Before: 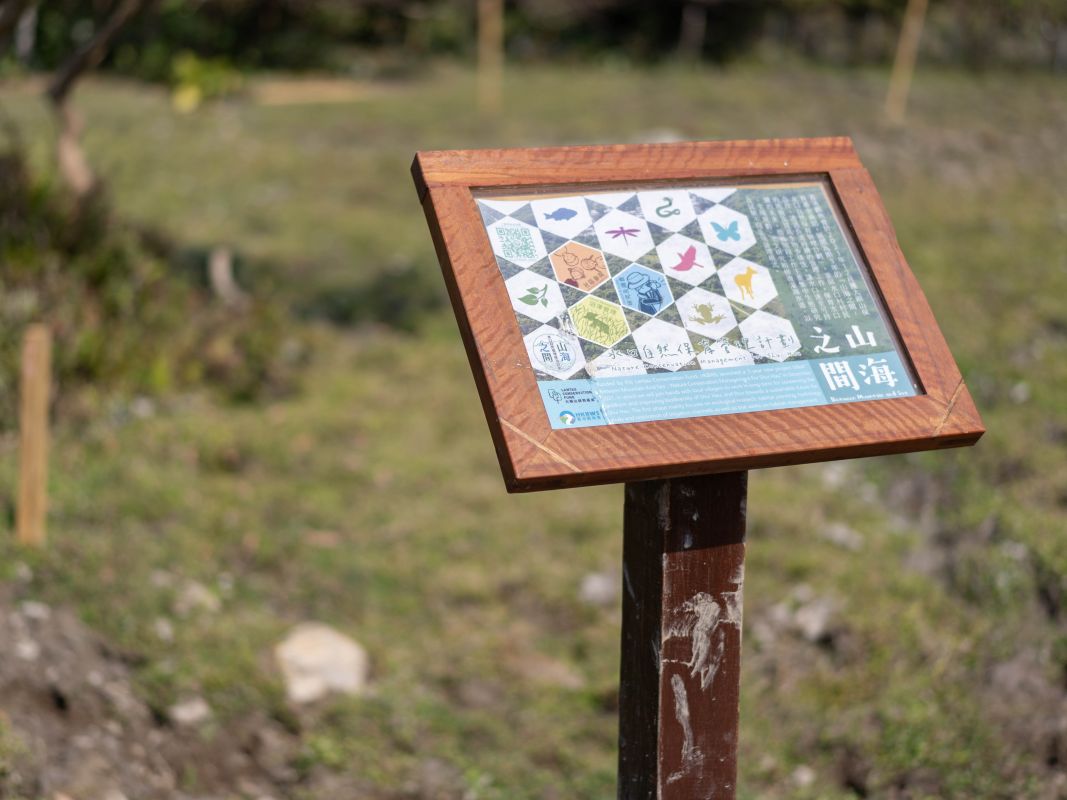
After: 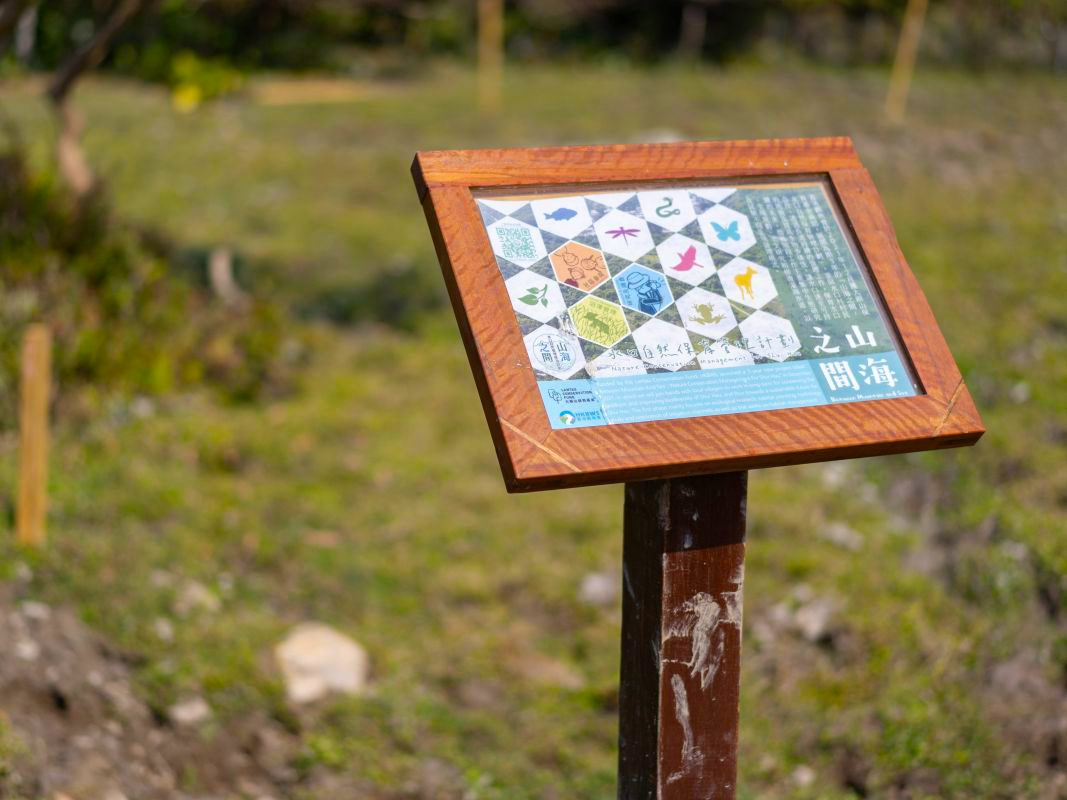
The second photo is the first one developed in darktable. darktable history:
color correction: saturation 0.98
color balance rgb: perceptual saturation grading › global saturation 40%, global vibrance 15%
tone equalizer: on, module defaults
